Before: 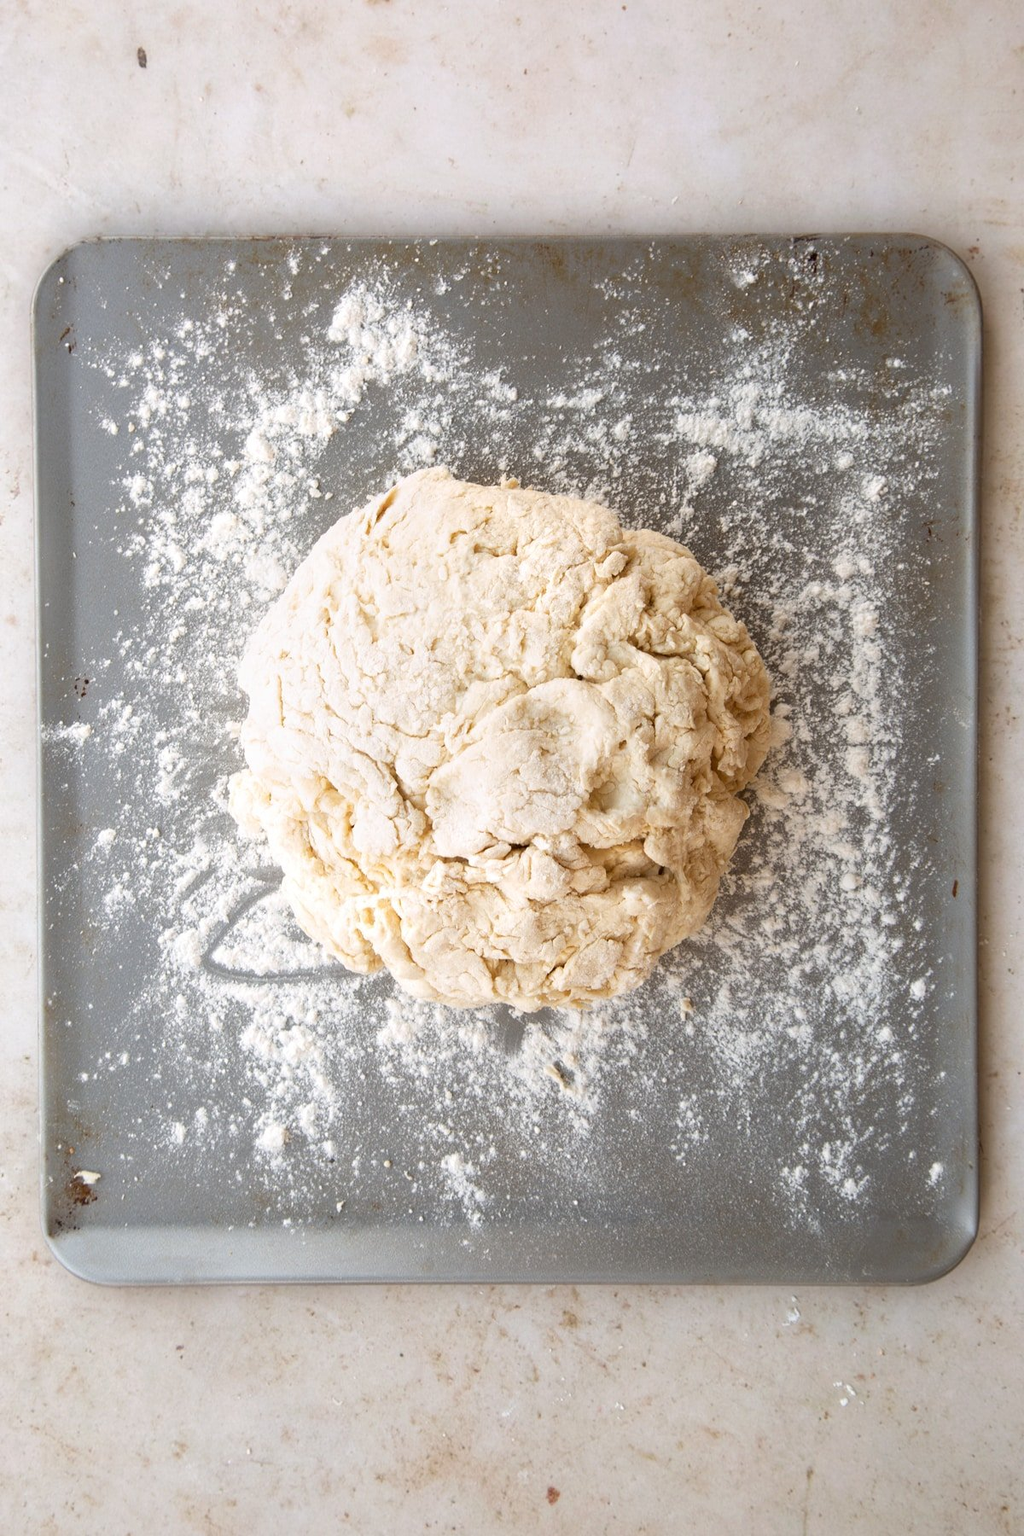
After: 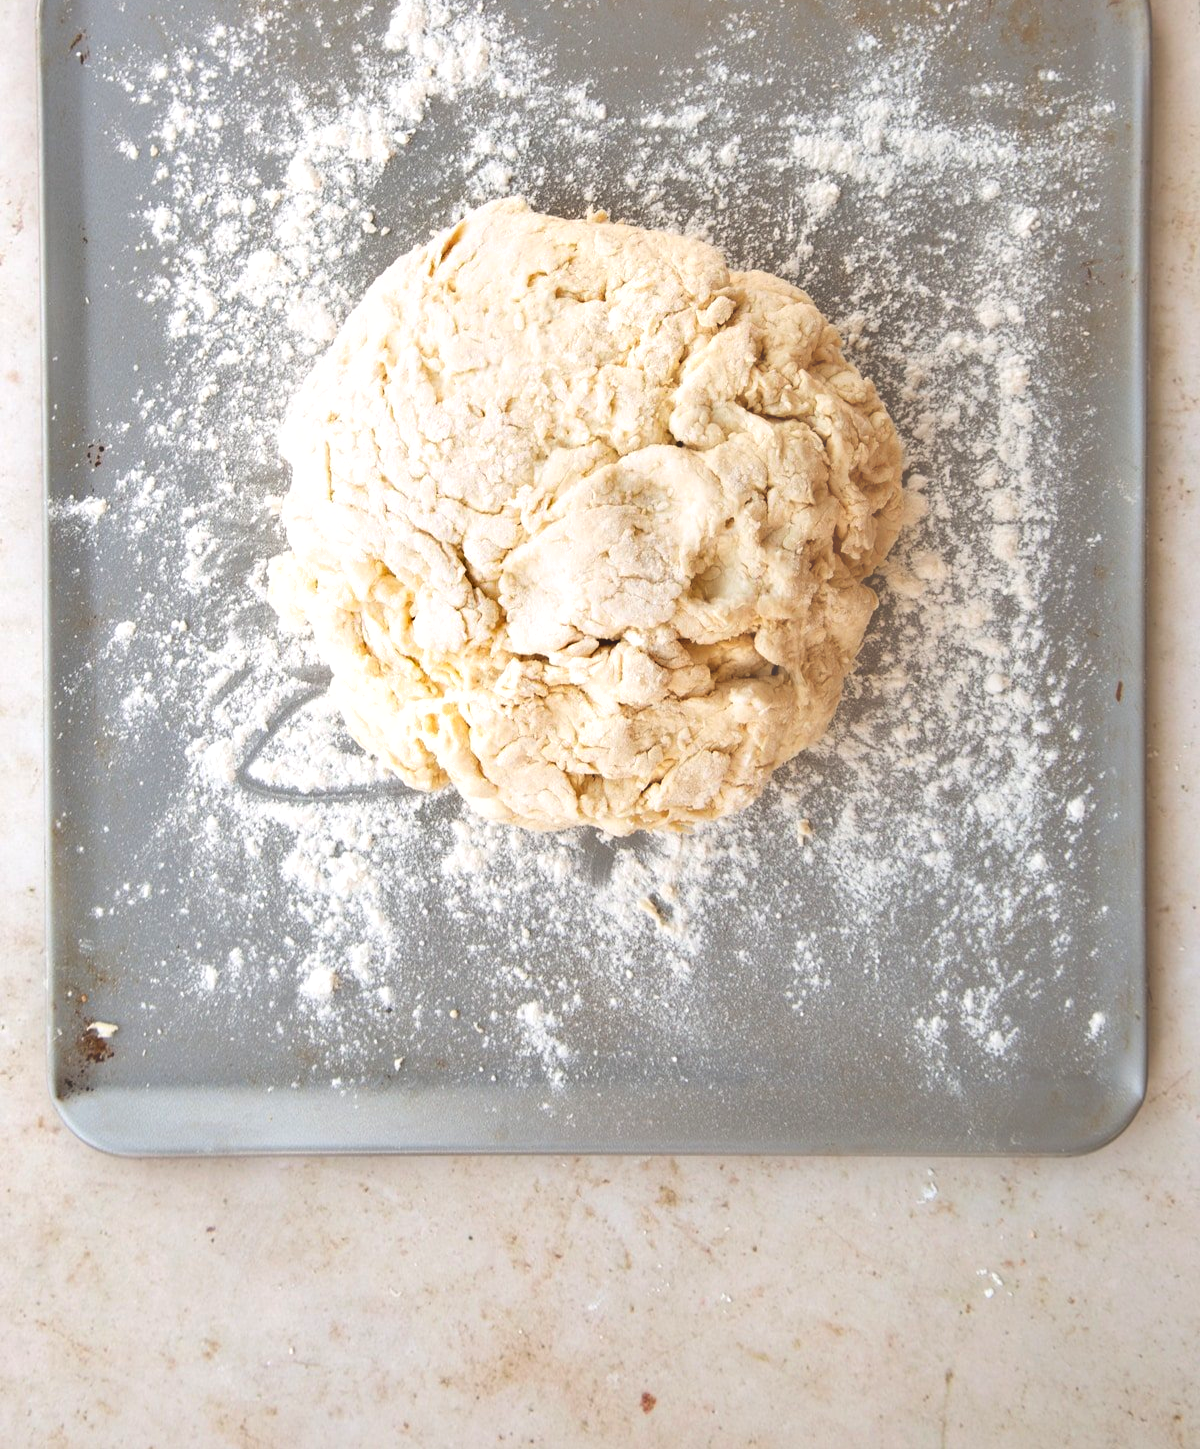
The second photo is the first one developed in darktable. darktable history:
shadows and highlights: soften with gaussian
exposure: black level correction -0.041, exposure 0.062 EV, compensate highlight preservation false
levels: levels [0.072, 0.414, 0.976]
crop and rotate: top 19.447%
